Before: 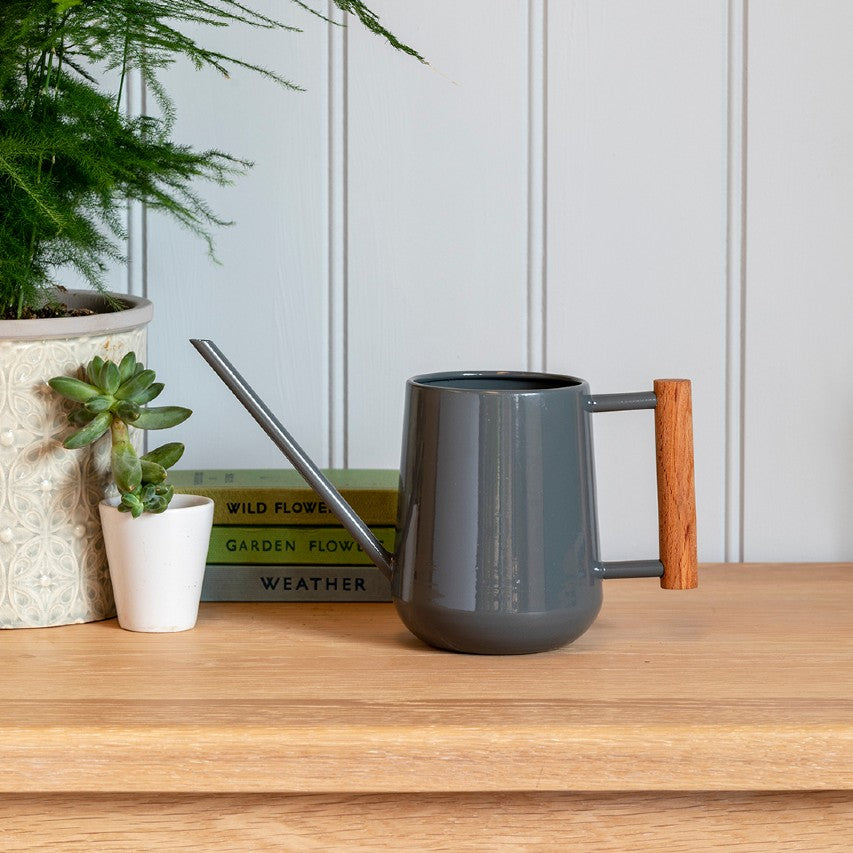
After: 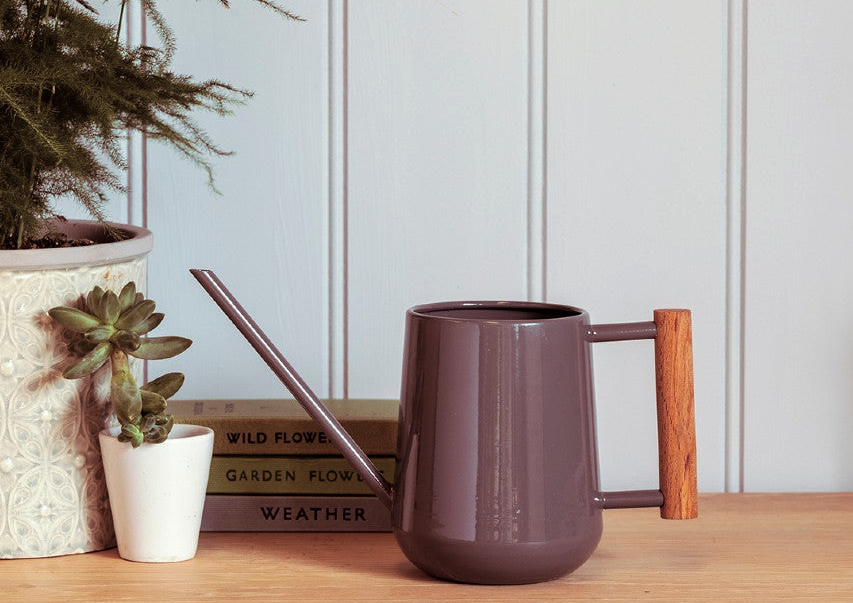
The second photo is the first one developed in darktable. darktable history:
crop and rotate: top 8.293%, bottom 20.996%
split-toning: on, module defaults
